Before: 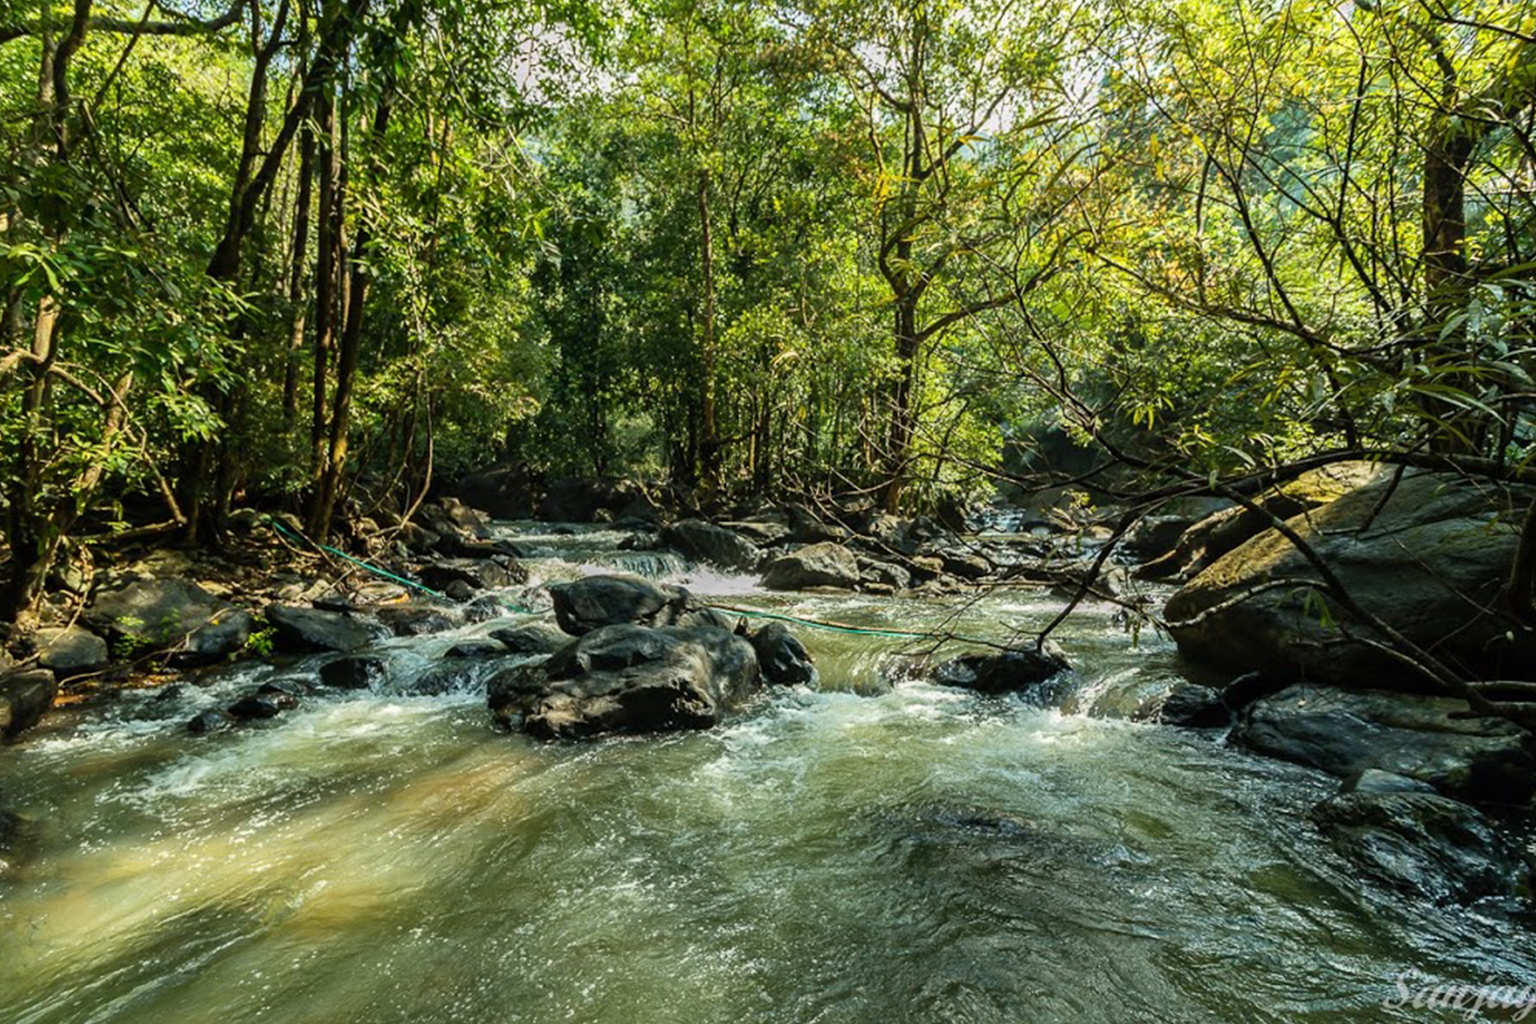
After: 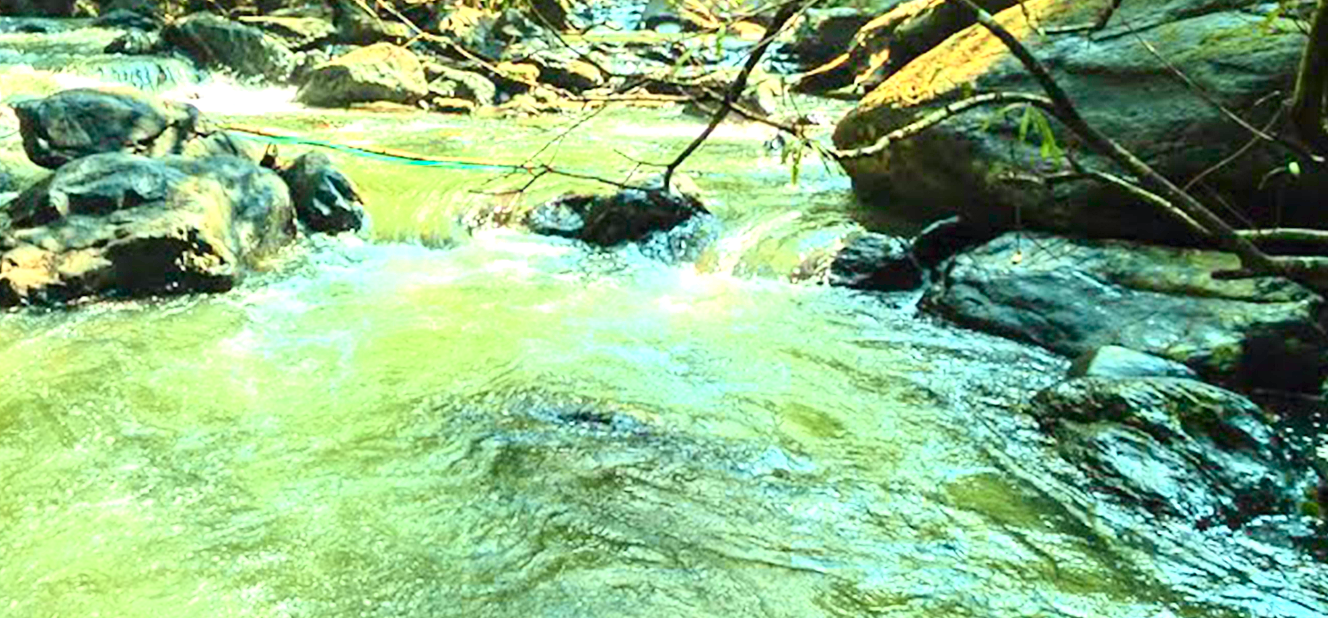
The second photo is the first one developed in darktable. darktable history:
contrast brightness saturation: contrast 0.195, brightness 0.158, saturation 0.215
crop and rotate: left 35.11%, top 49.787%, bottom 4.932%
tone curve: curves: ch0 [(0, 0) (0.051, 0.047) (0.102, 0.099) (0.228, 0.275) (0.432, 0.535) (0.695, 0.778) (0.908, 0.946) (1, 1)]; ch1 [(0, 0) (0.339, 0.298) (0.402, 0.363) (0.453, 0.413) (0.485, 0.469) (0.494, 0.493) (0.504, 0.501) (0.525, 0.534) (0.563, 0.595) (0.597, 0.638) (1, 1)]; ch2 [(0, 0) (0.48, 0.48) (0.504, 0.5) (0.539, 0.554) (0.59, 0.63) (0.642, 0.684) (0.824, 0.815) (1, 1)], color space Lab, independent channels
exposure: black level correction 0, exposure 1.626 EV, compensate exposure bias true, compensate highlight preservation false
